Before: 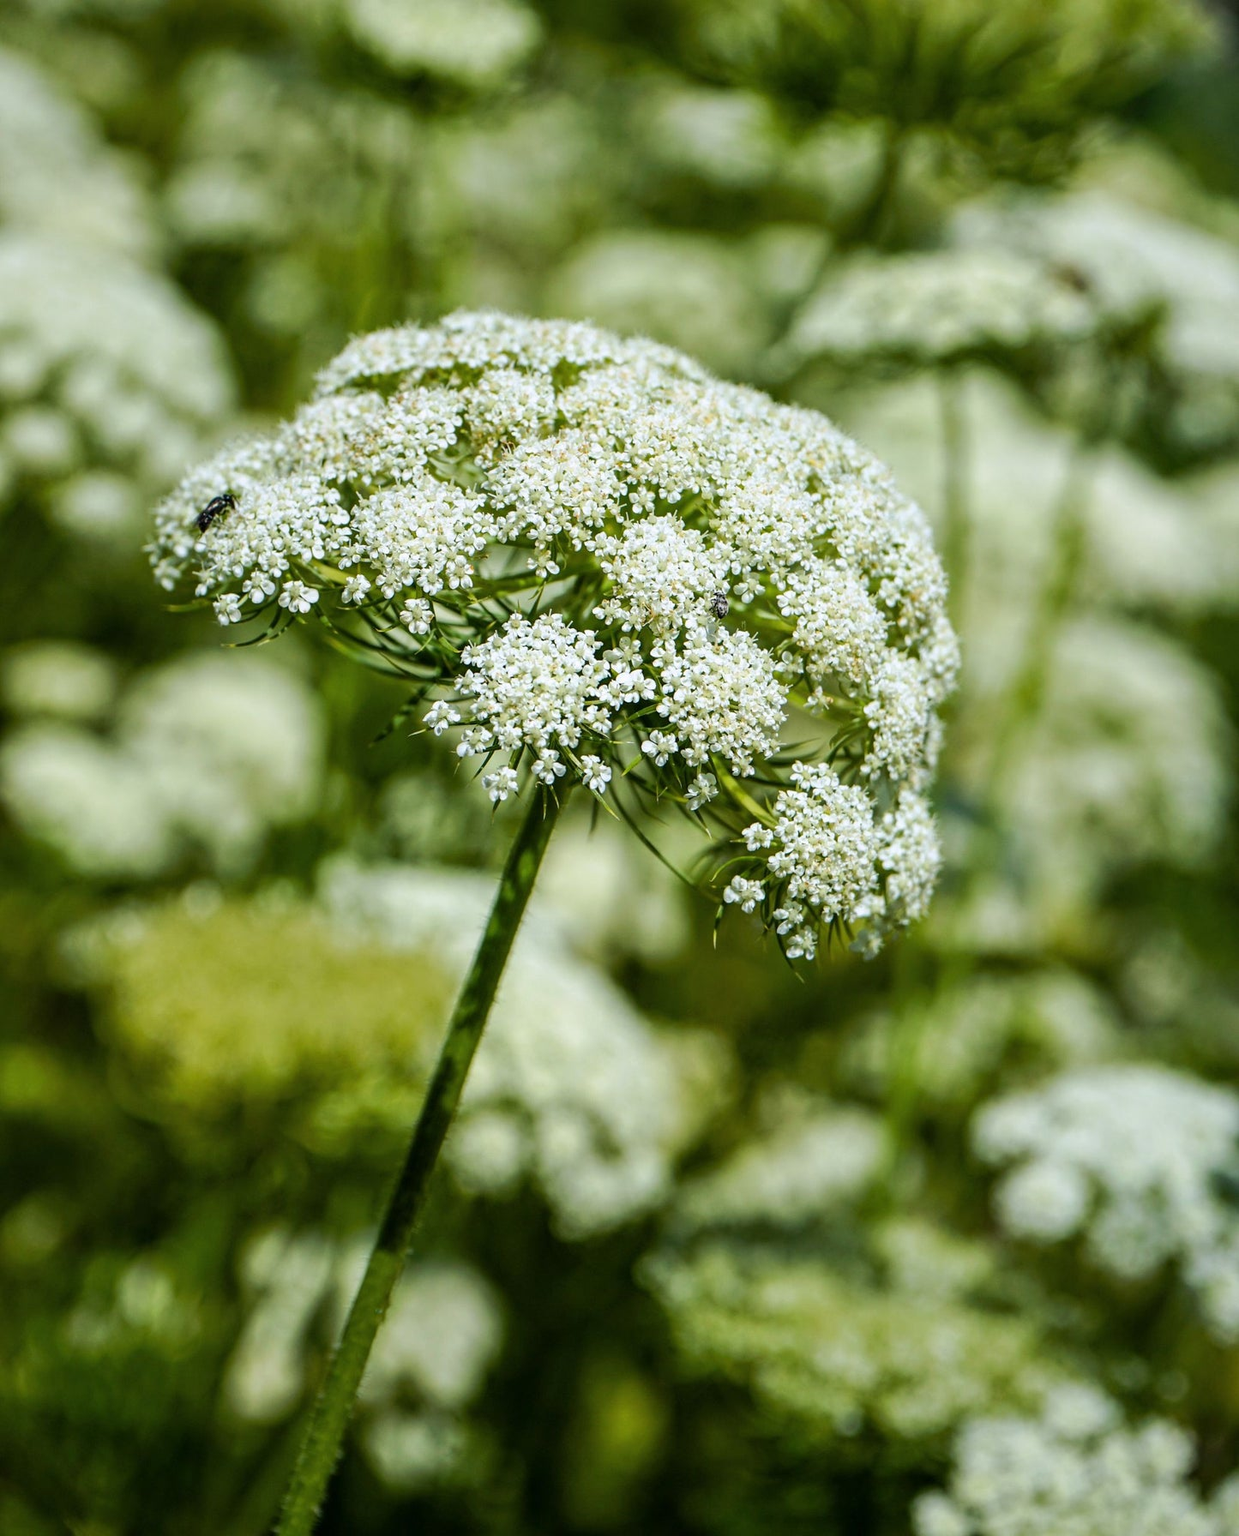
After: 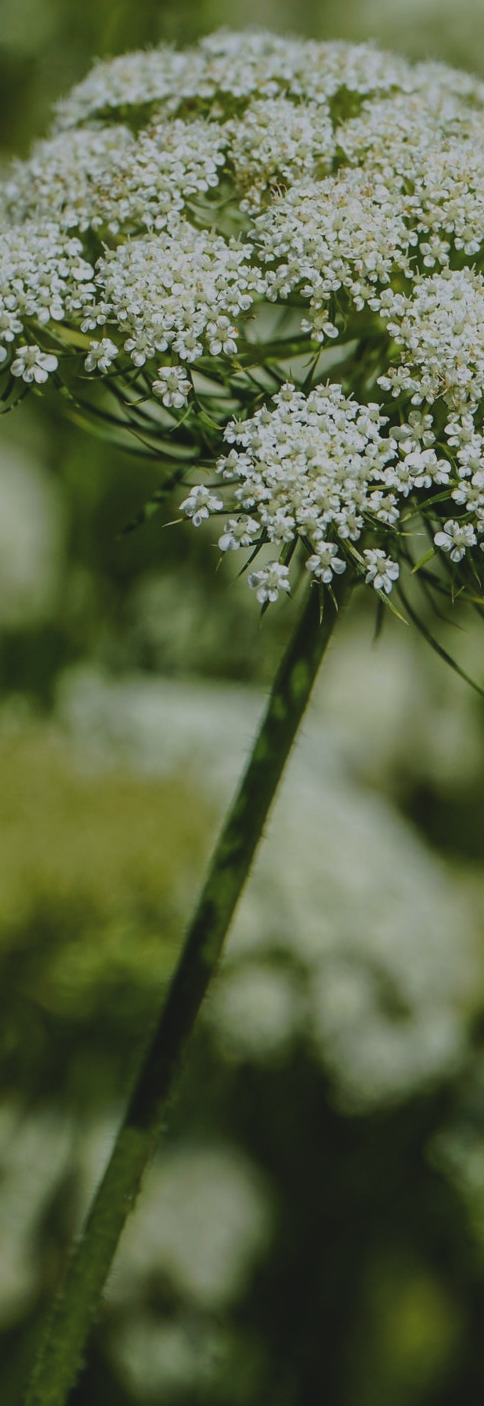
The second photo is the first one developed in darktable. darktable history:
crop and rotate: left 21.77%, top 18.528%, right 44.676%, bottom 2.997%
exposure: black level correction -0.016, exposure -1.018 EV, compensate highlight preservation false
